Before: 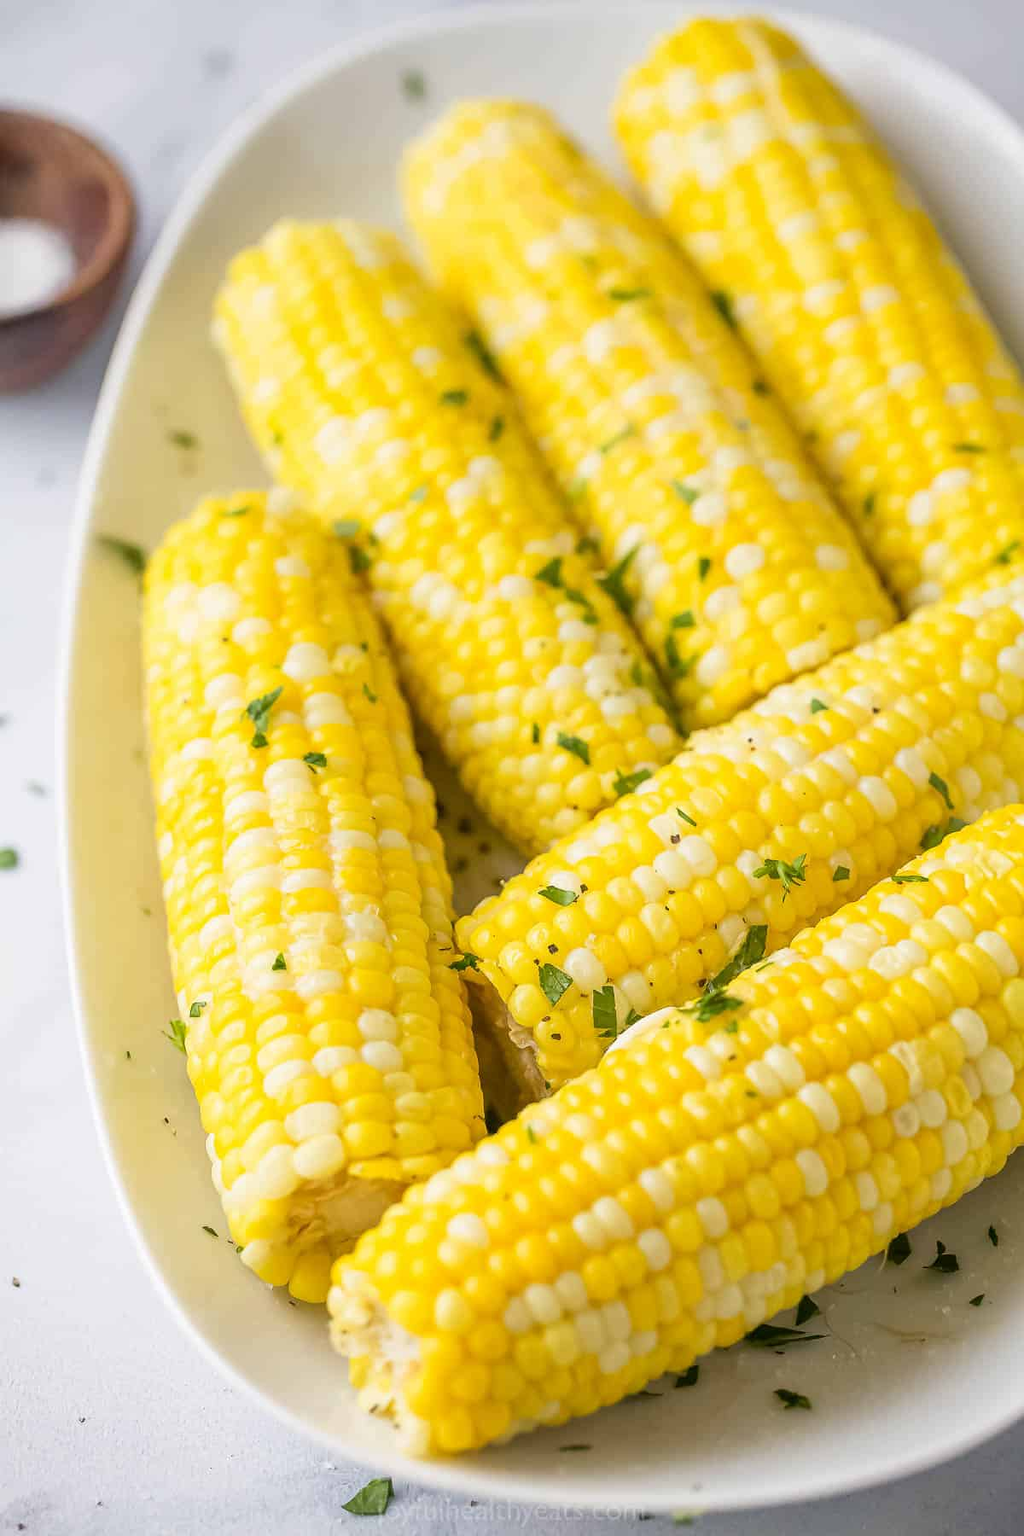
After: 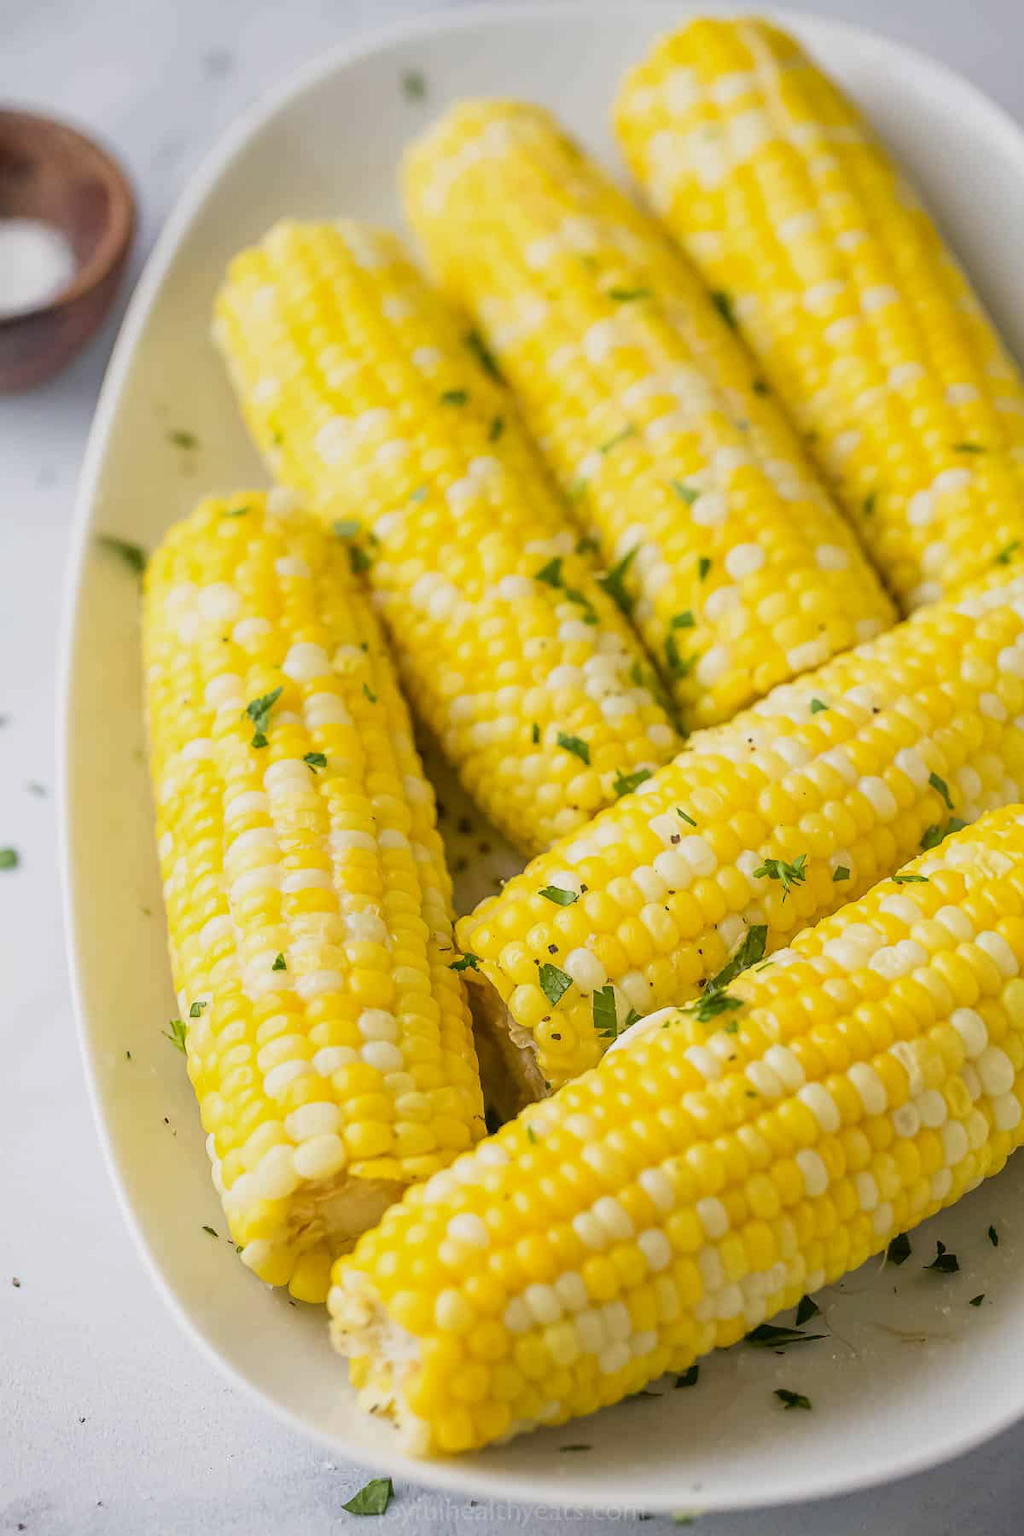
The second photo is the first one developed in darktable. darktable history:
exposure: exposure -0.253 EV, compensate highlight preservation false
